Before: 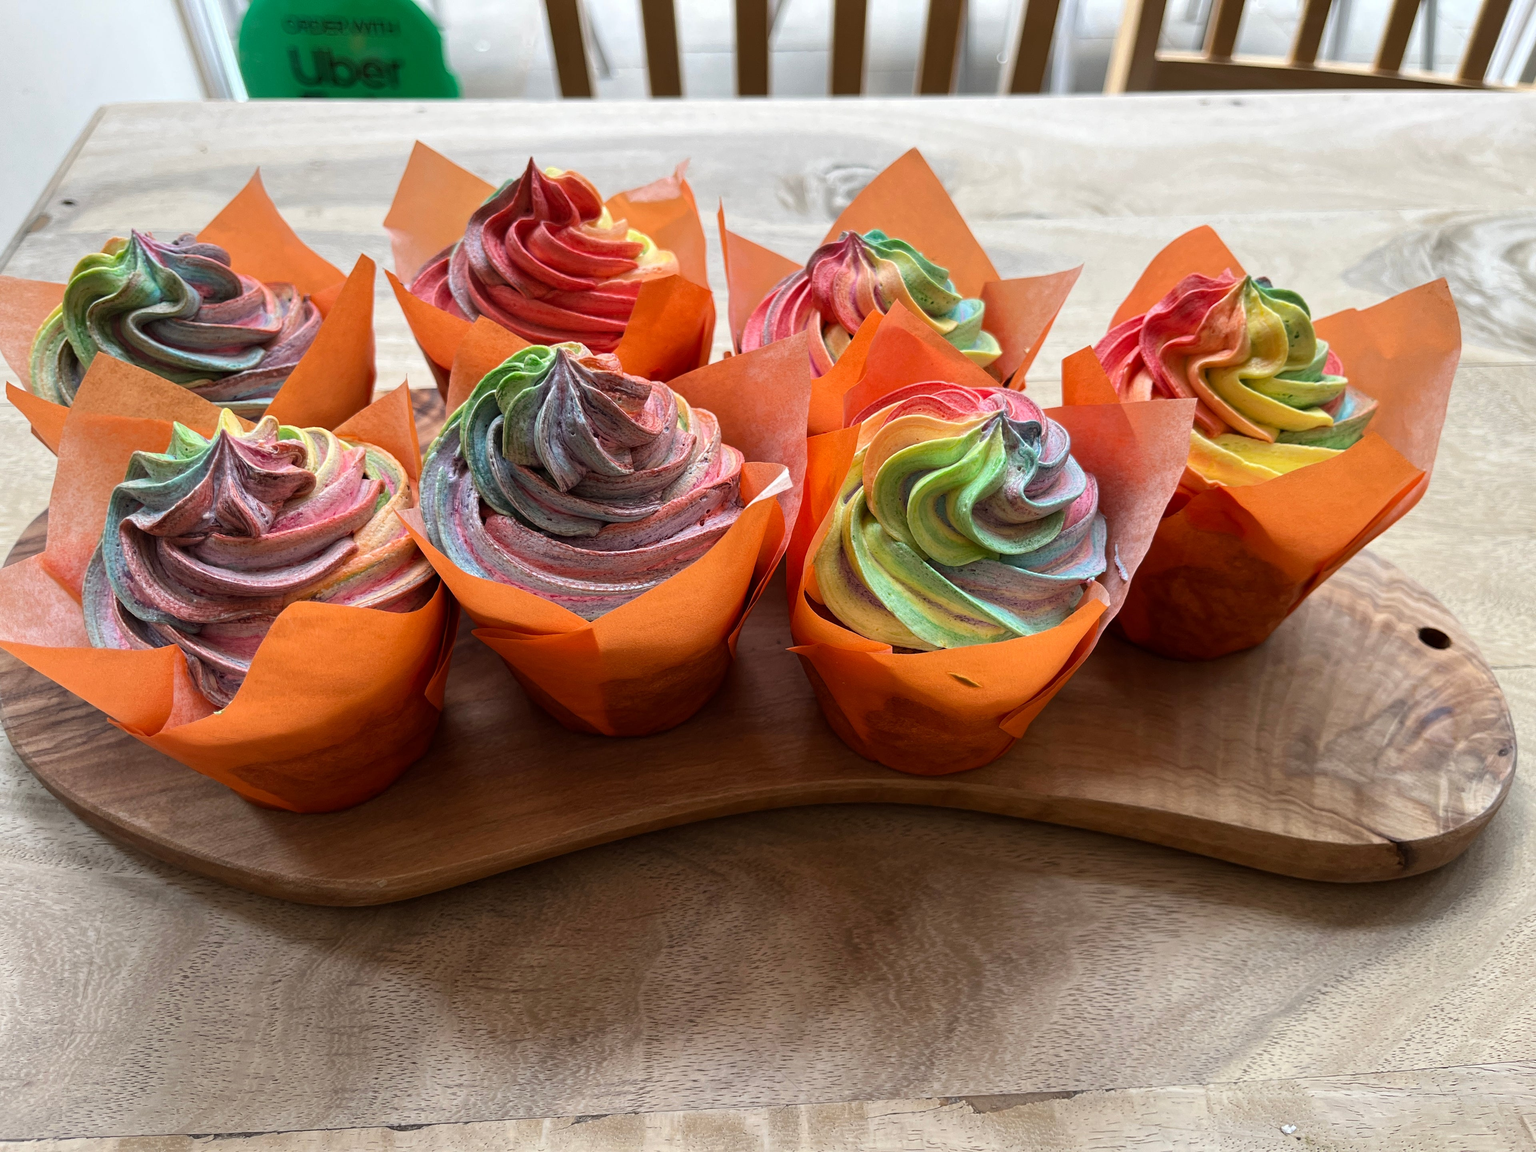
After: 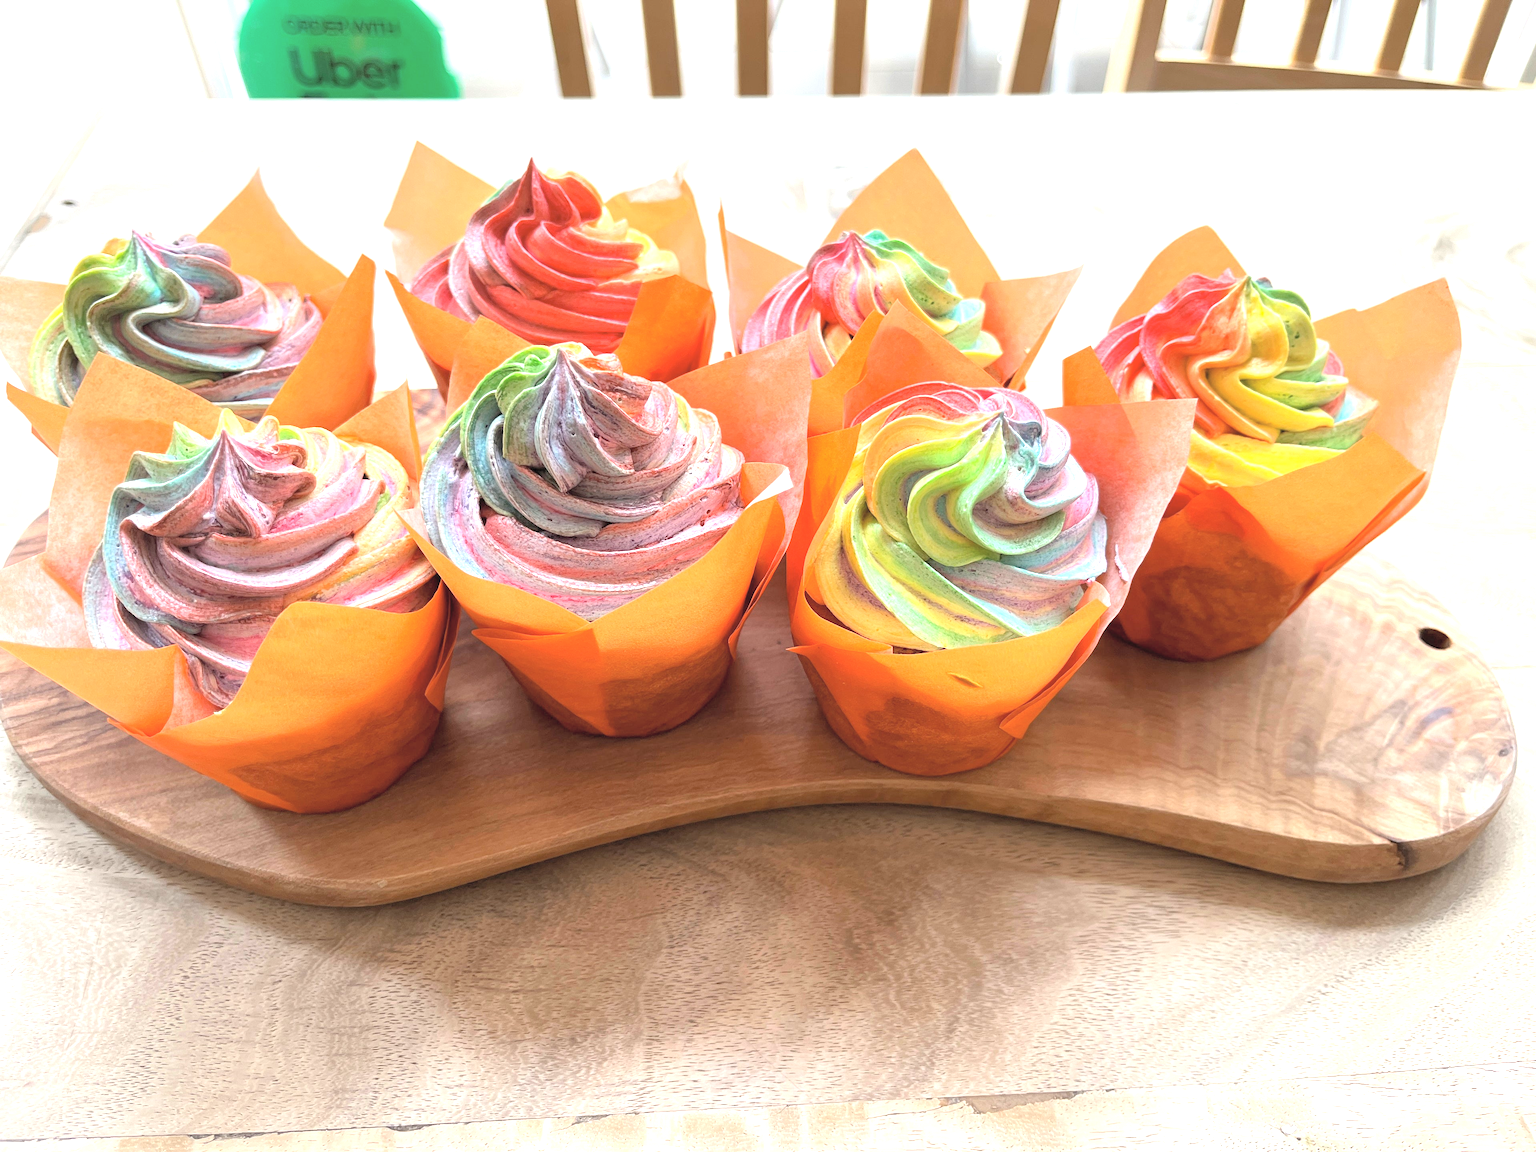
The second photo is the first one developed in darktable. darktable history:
contrast brightness saturation: brightness 0.282
exposure: exposure 1.208 EV, compensate highlight preservation false
